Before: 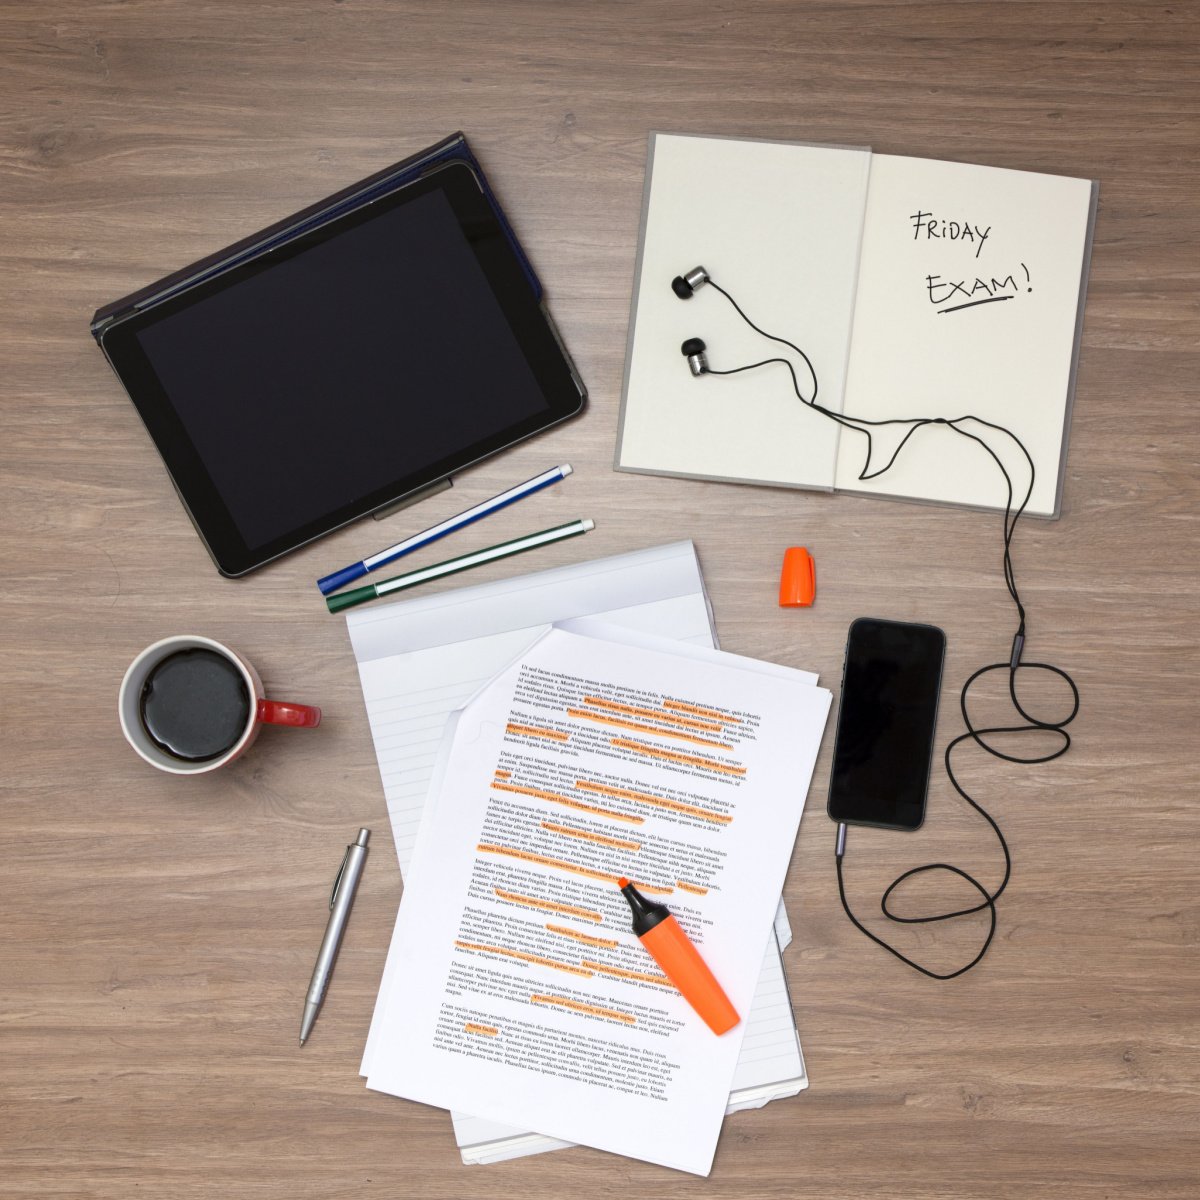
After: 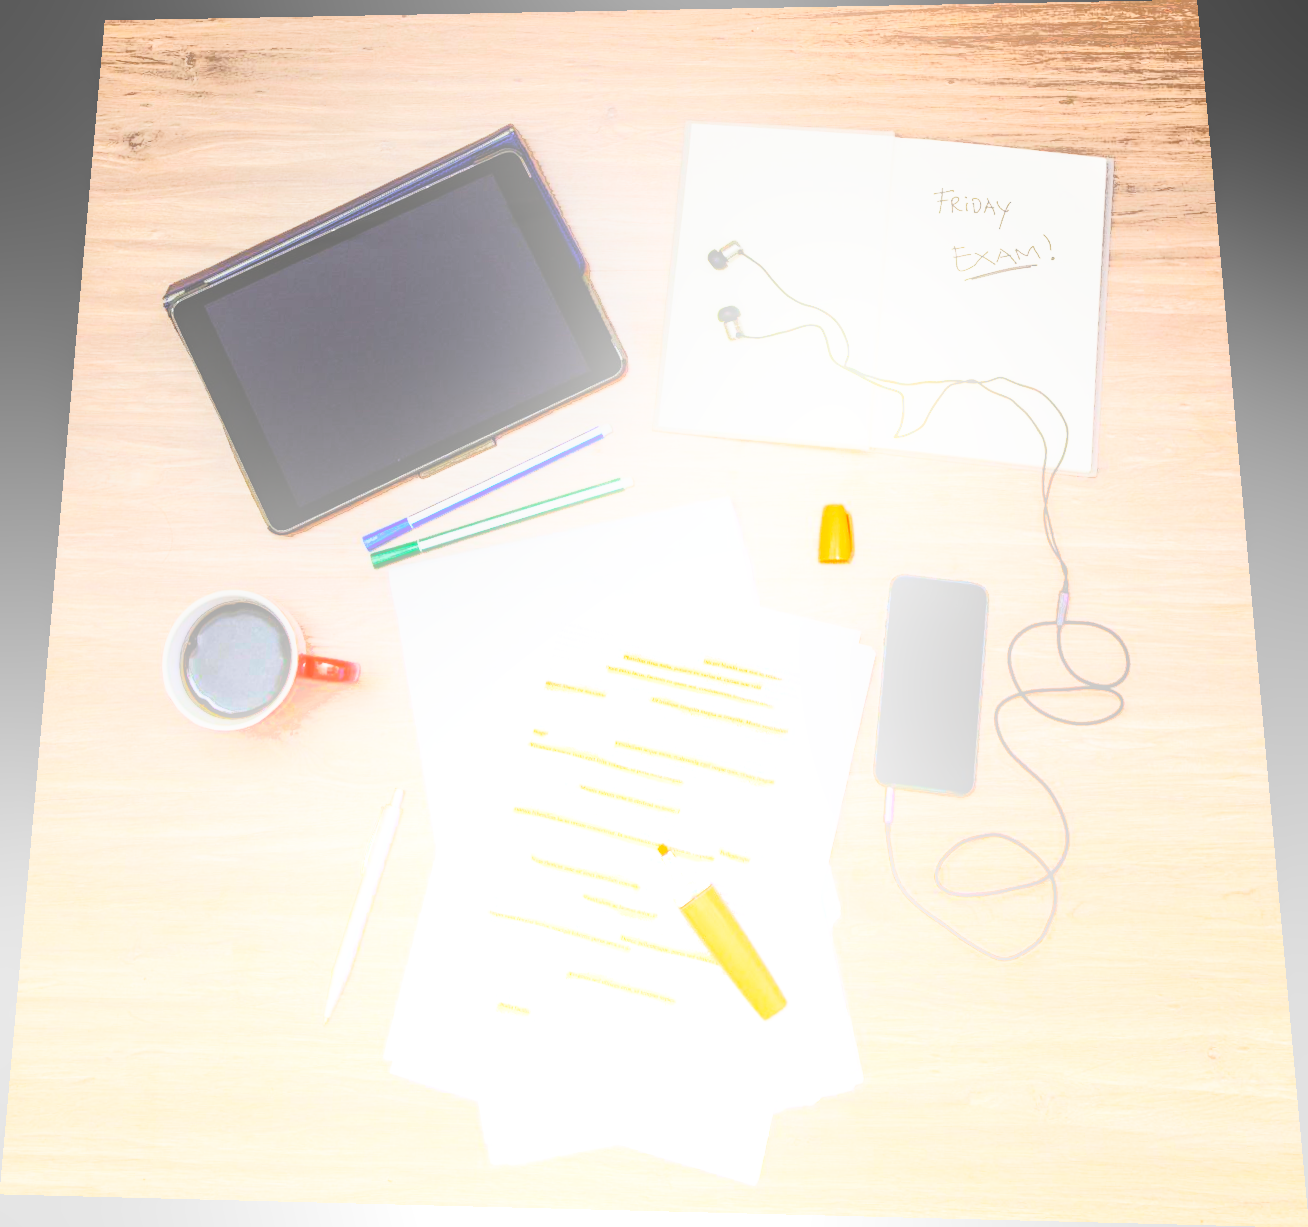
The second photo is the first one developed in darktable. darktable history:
tone curve: curves: ch0 [(0, 0) (0.004, 0.001) (0.133, 0.151) (0.325, 0.399) (0.475, 0.579) (0.832, 0.902) (1, 1)], color space Lab, linked channels, preserve colors none
exposure: exposure 0.2 EV, compensate highlight preservation false
fill light: exposure -0.73 EV, center 0.69, width 2.2
bloom: size 38%, threshold 95%, strength 30%
local contrast: highlights 40%, shadows 60%, detail 136%, midtone range 0.514
base curve: curves: ch0 [(0, 0) (0, 0) (0.002, 0.001) (0.008, 0.003) (0.019, 0.011) (0.037, 0.037) (0.064, 0.11) (0.102, 0.232) (0.152, 0.379) (0.216, 0.524) (0.296, 0.665) (0.394, 0.789) (0.512, 0.881) (0.651, 0.945) (0.813, 0.986) (1, 1)], preserve colors none
rotate and perspective: rotation 0.128°, lens shift (vertical) -0.181, lens shift (horizontal) -0.044, shear 0.001, automatic cropping off
